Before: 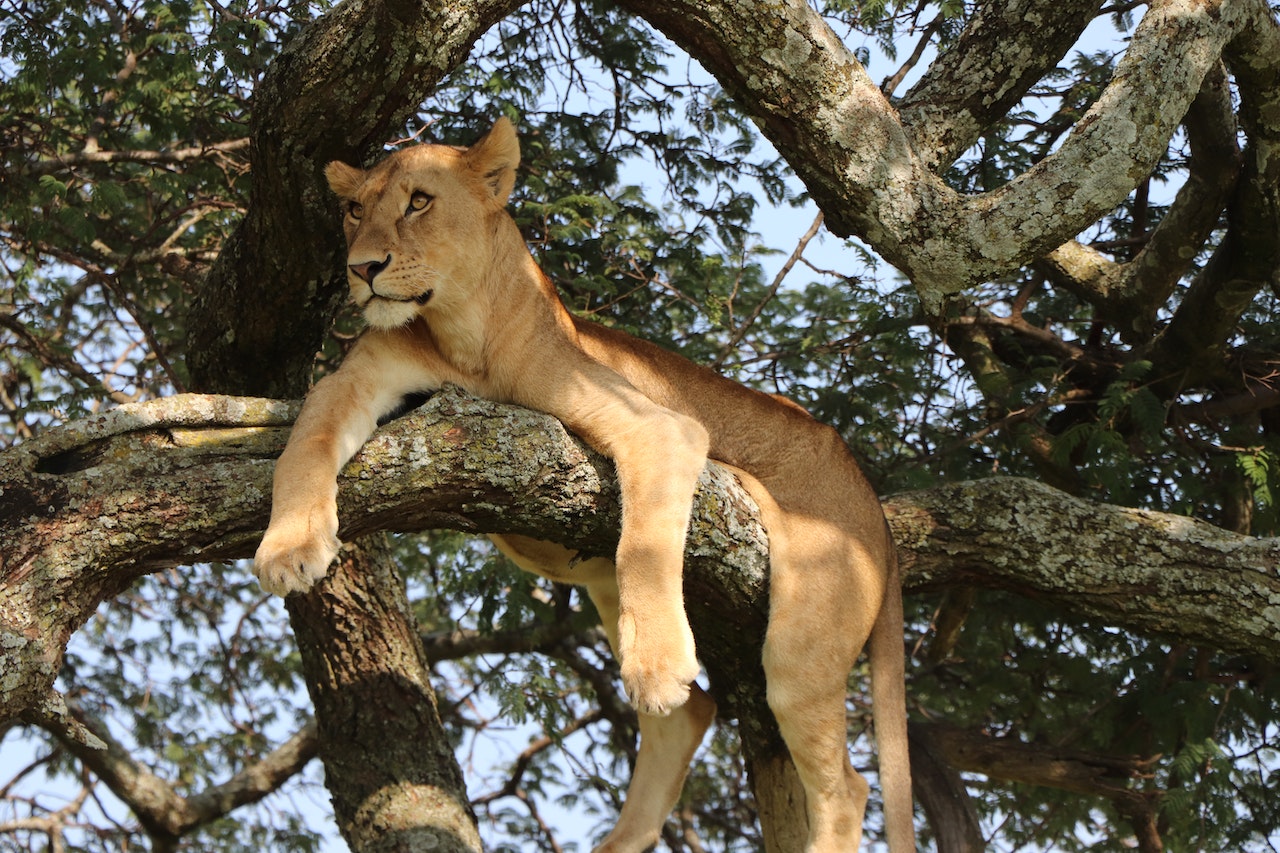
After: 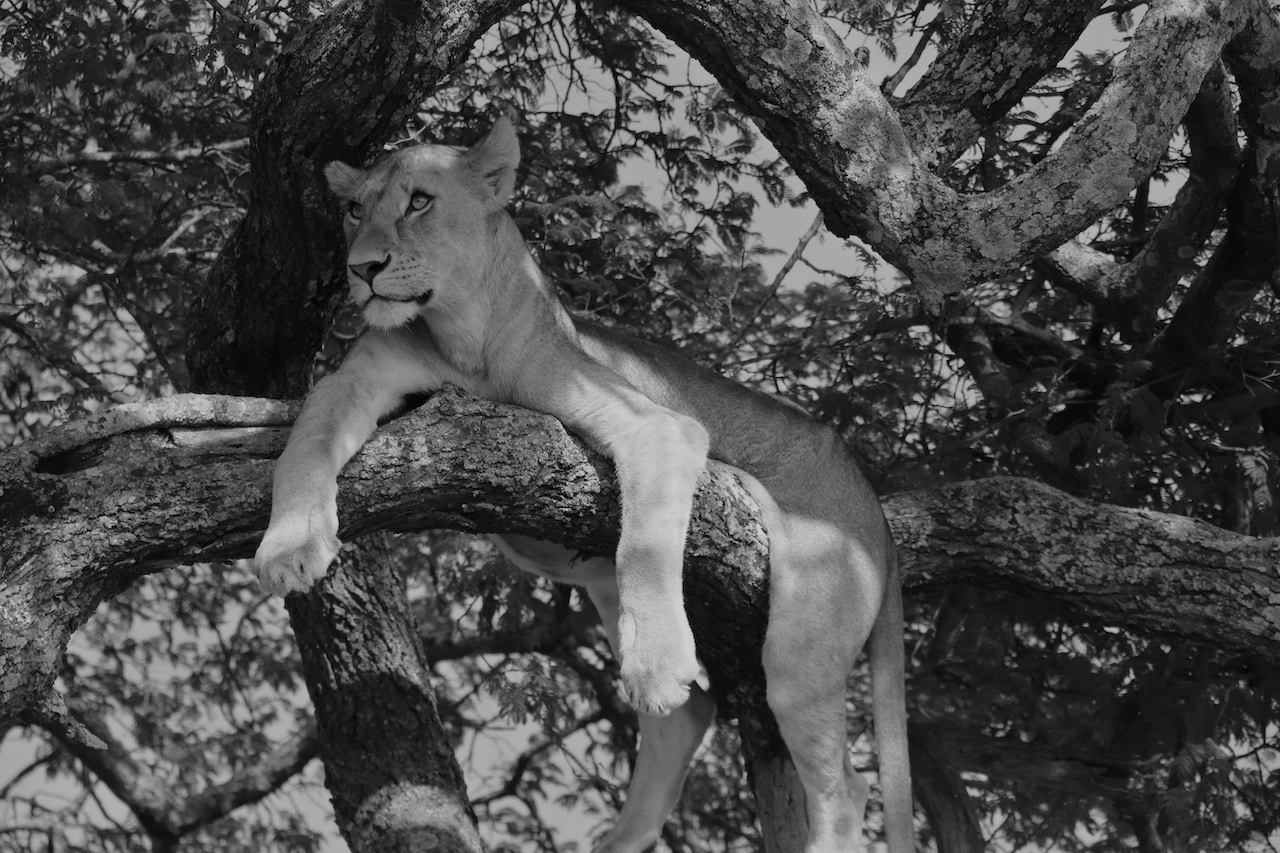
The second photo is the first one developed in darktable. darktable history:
monochrome: a 79.32, b 81.83, size 1.1
